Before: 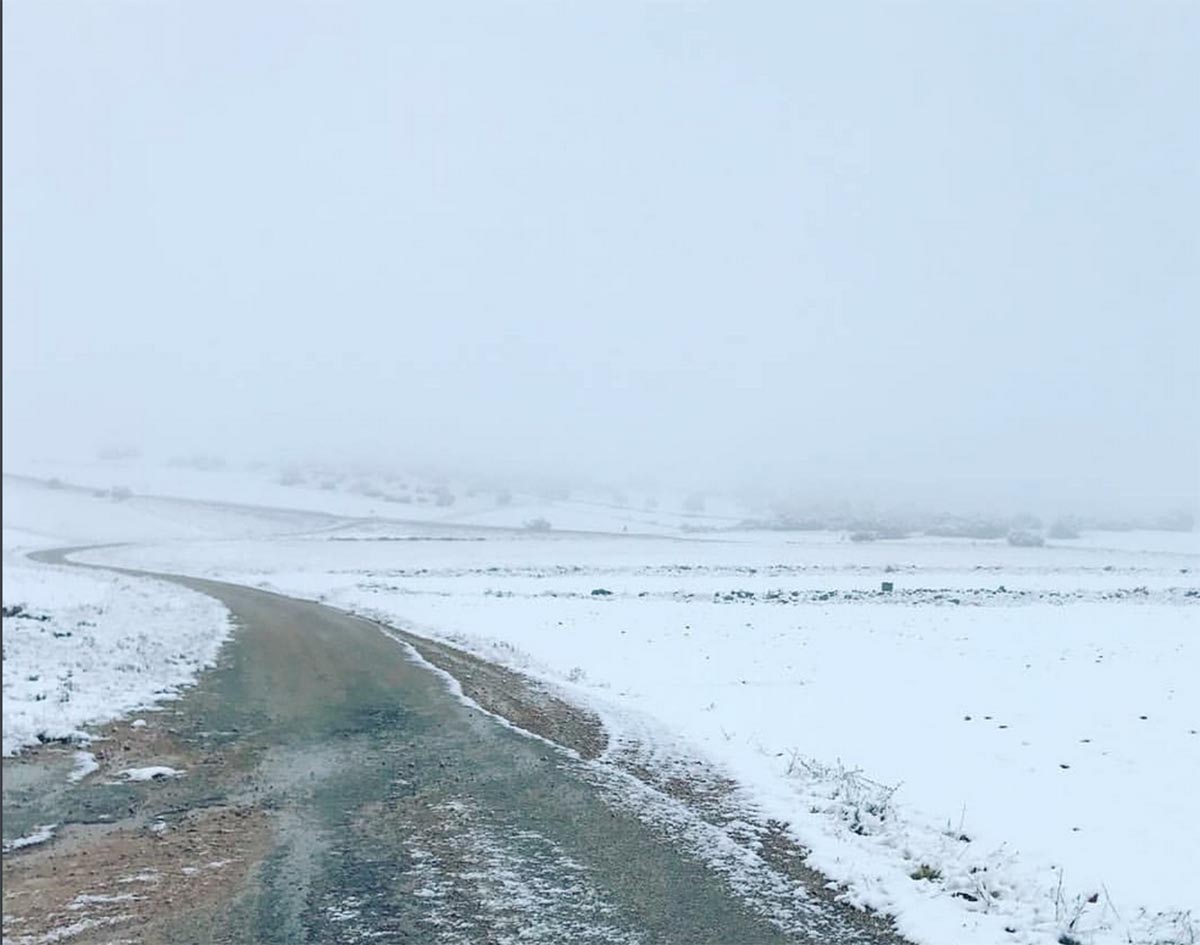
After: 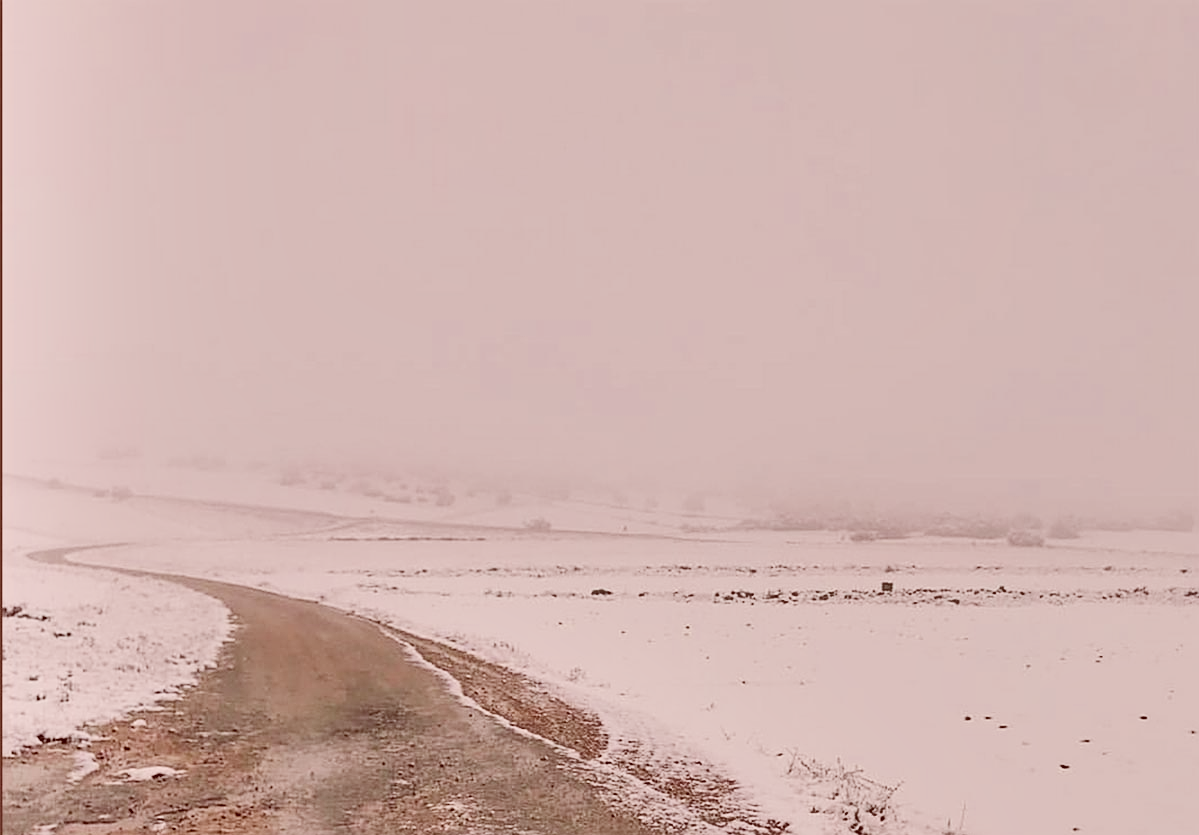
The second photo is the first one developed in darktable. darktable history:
crop and rotate: top 0%, bottom 11.547%
sharpen: on, module defaults
color correction: highlights a* 9.42, highlights b* 8.67, shadows a* 39.82, shadows b* 39.63, saturation 0.793
shadows and highlights: shadows 43.52, white point adjustment -1.58, soften with gaussian
tone equalizer: -8 EV -0.711 EV, -7 EV -0.684 EV, -6 EV -0.594 EV, -5 EV -0.424 EV, -3 EV 0.378 EV, -2 EV 0.6 EV, -1 EV 0.689 EV, +0 EV 0.719 EV
filmic rgb: black relative exposure -7.65 EV, white relative exposure 4.56 EV, hardness 3.61
